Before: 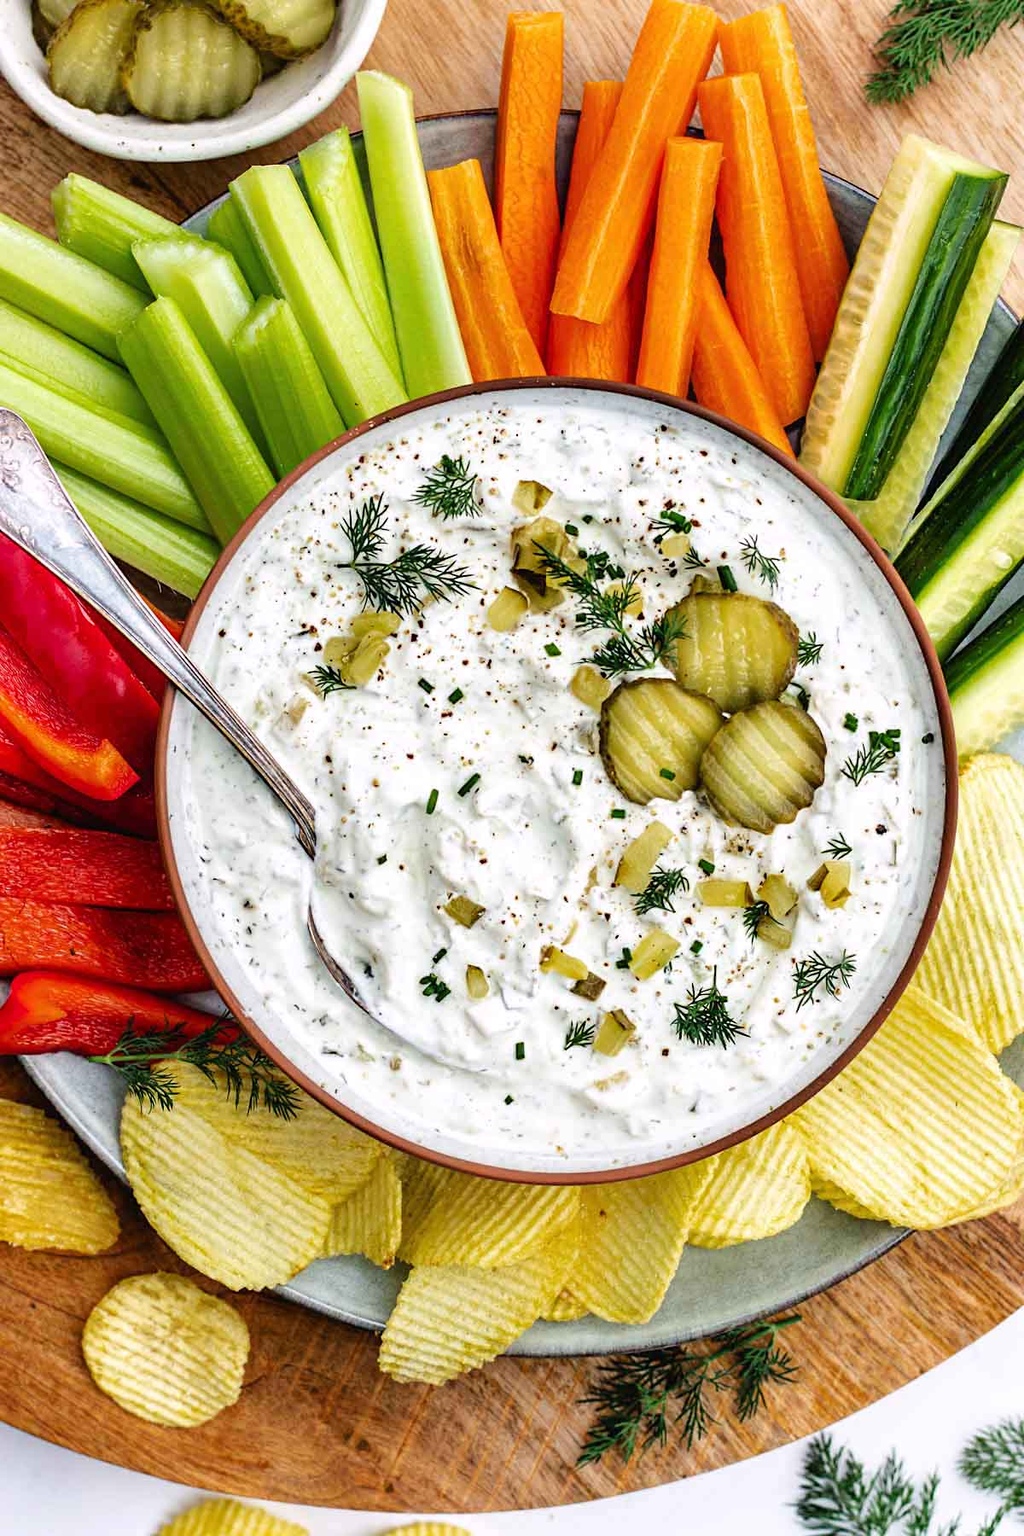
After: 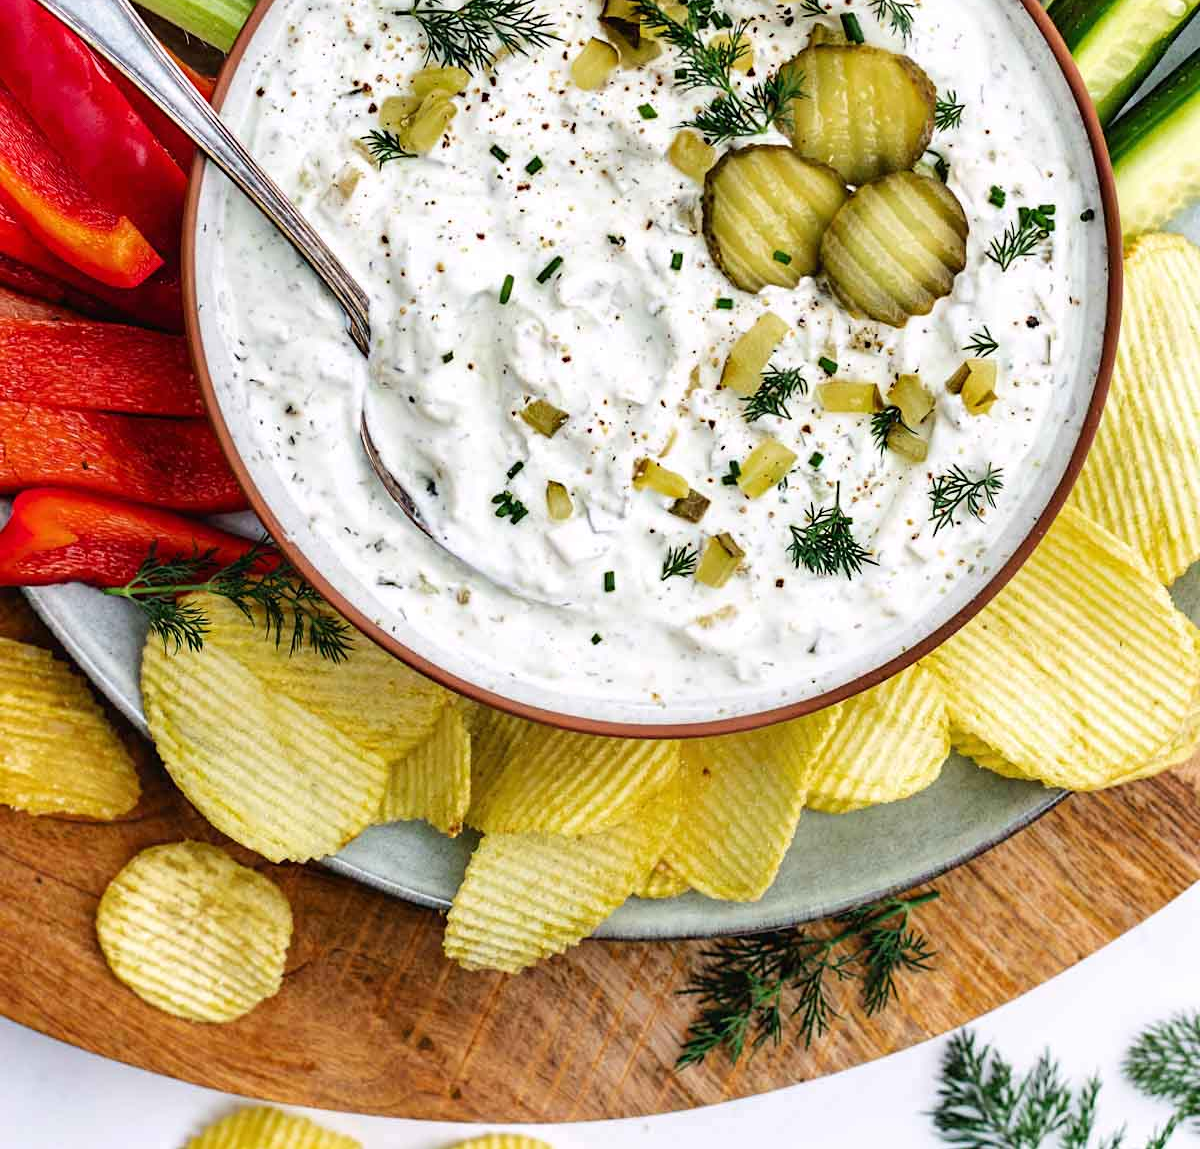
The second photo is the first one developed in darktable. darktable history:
crop and rotate: top 36.134%
